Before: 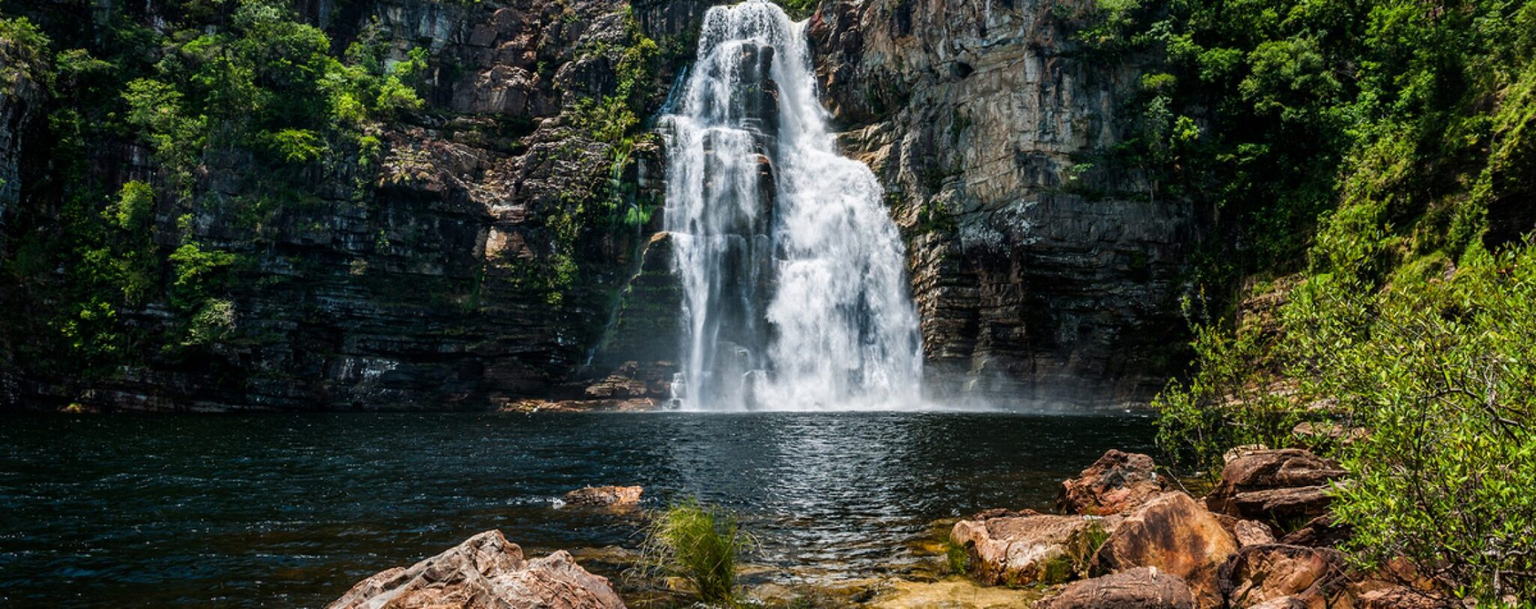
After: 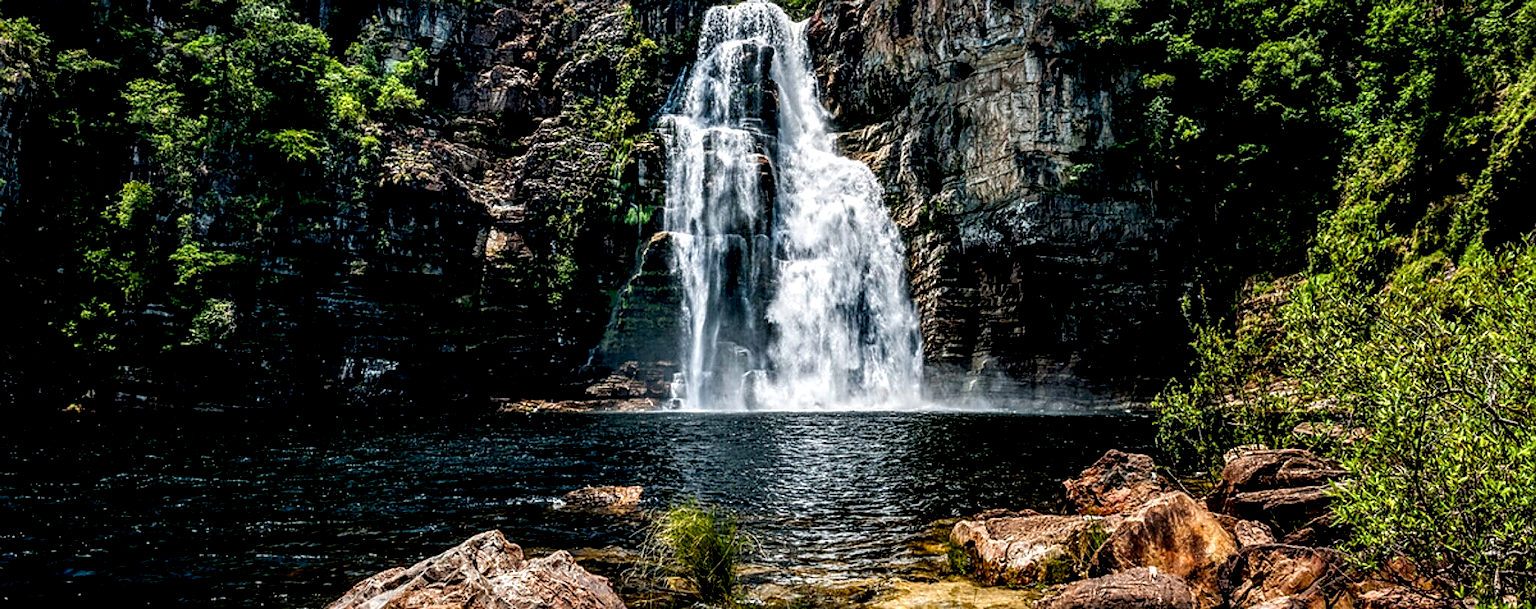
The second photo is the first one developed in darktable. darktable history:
local contrast: highlights 60%, shadows 60%, detail 160%
exposure: black level correction 0.016, exposure -0.009 EV, compensate highlight preservation false
sharpen: on, module defaults
